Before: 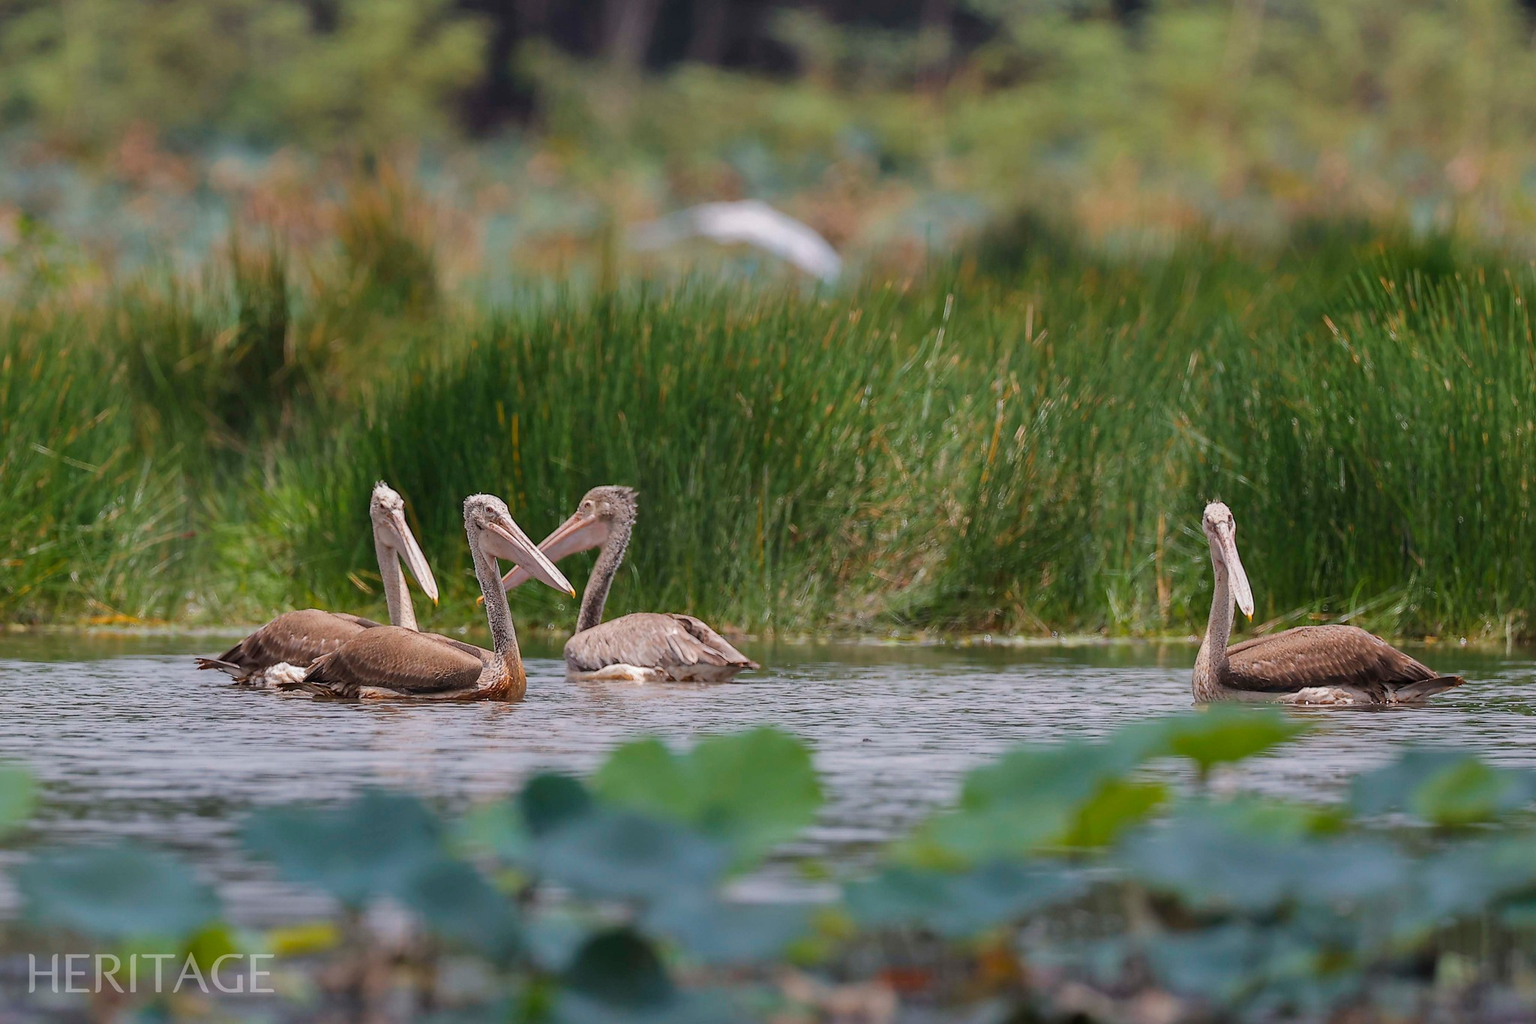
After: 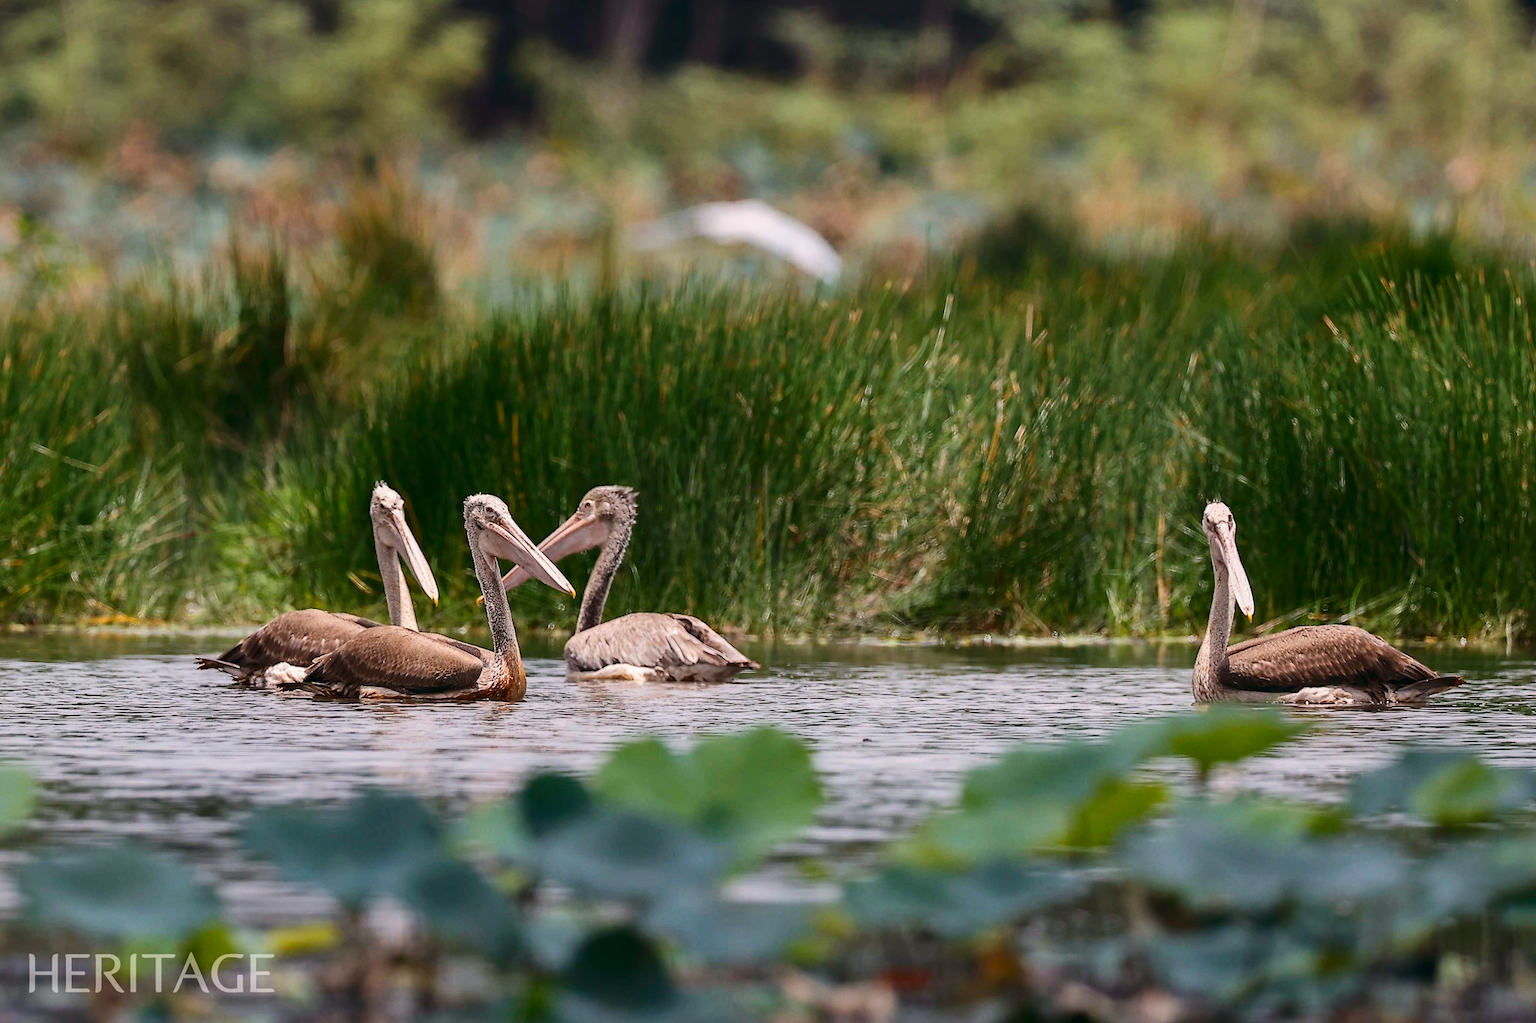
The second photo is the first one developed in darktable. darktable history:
color balance: lift [1, 0.998, 1.001, 1.002], gamma [1, 1.02, 1, 0.98], gain [1, 1.02, 1.003, 0.98]
contrast brightness saturation: contrast 0.28
